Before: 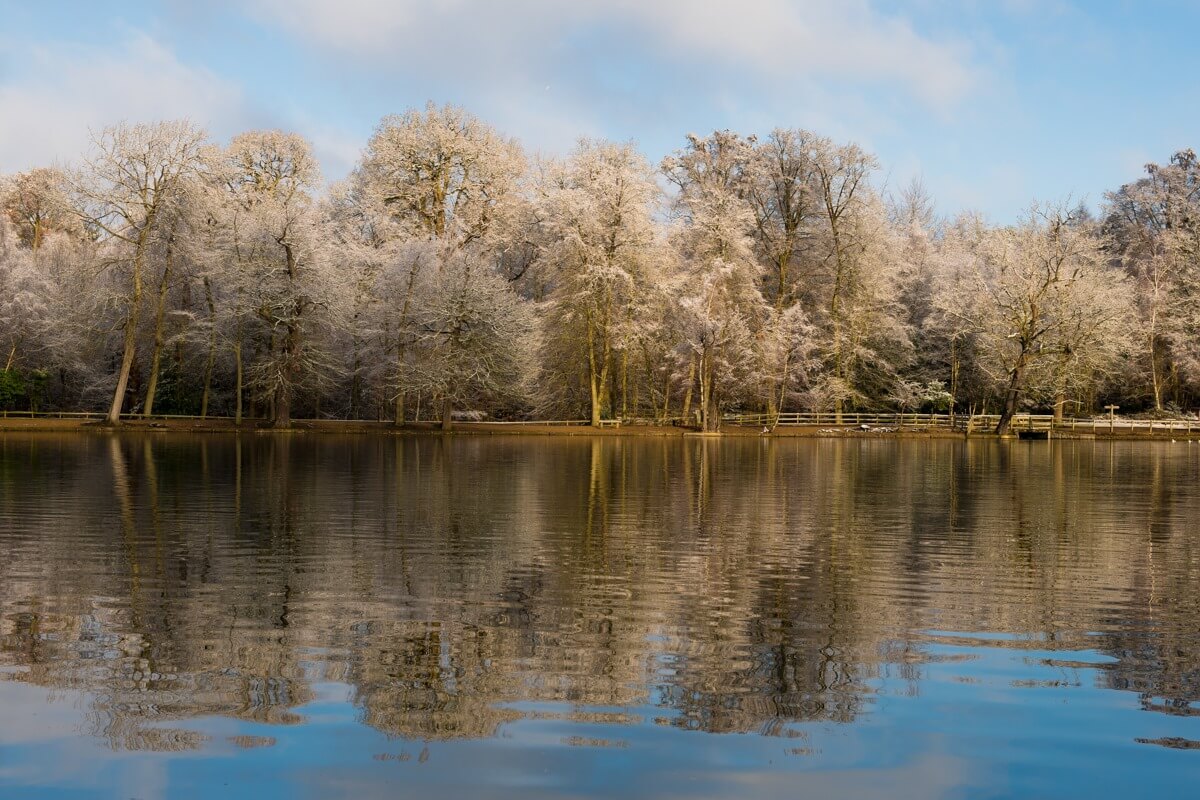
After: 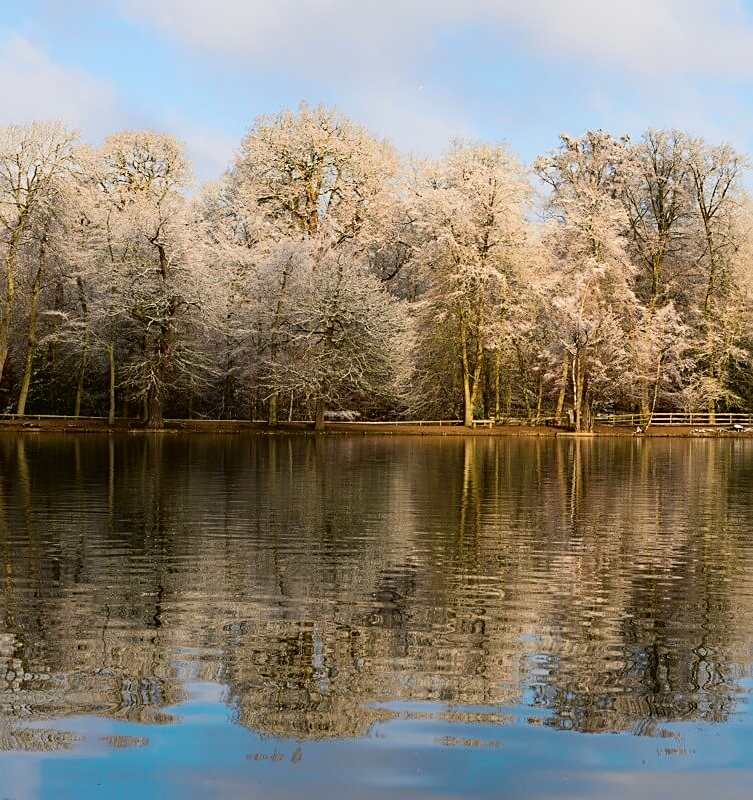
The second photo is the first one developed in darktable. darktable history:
sharpen: on, module defaults
crop: left 10.644%, right 26.528%
tone curve: curves: ch0 [(0, 0.018) (0.061, 0.041) (0.205, 0.191) (0.289, 0.292) (0.39, 0.424) (0.493, 0.551) (0.666, 0.743) (0.795, 0.841) (1, 0.998)]; ch1 [(0, 0) (0.385, 0.343) (0.439, 0.415) (0.494, 0.498) (0.501, 0.501) (0.51, 0.509) (0.548, 0.563) (0.586, 0.61) (0.684, 0.658) (0.783, 0.804) (1, 1)]; ch2 [(0, 0) (0.304, 0.31) (0.403, 0.399) (0.441, 0.428) (0.47, 0.469) (0.498, 0.496) (0.524, 0.538) (0.566, 0.579) (0.648, 0.665) (0.697, 0.699) (1, 1)], color space Lab, independent channels, preserve colors none
